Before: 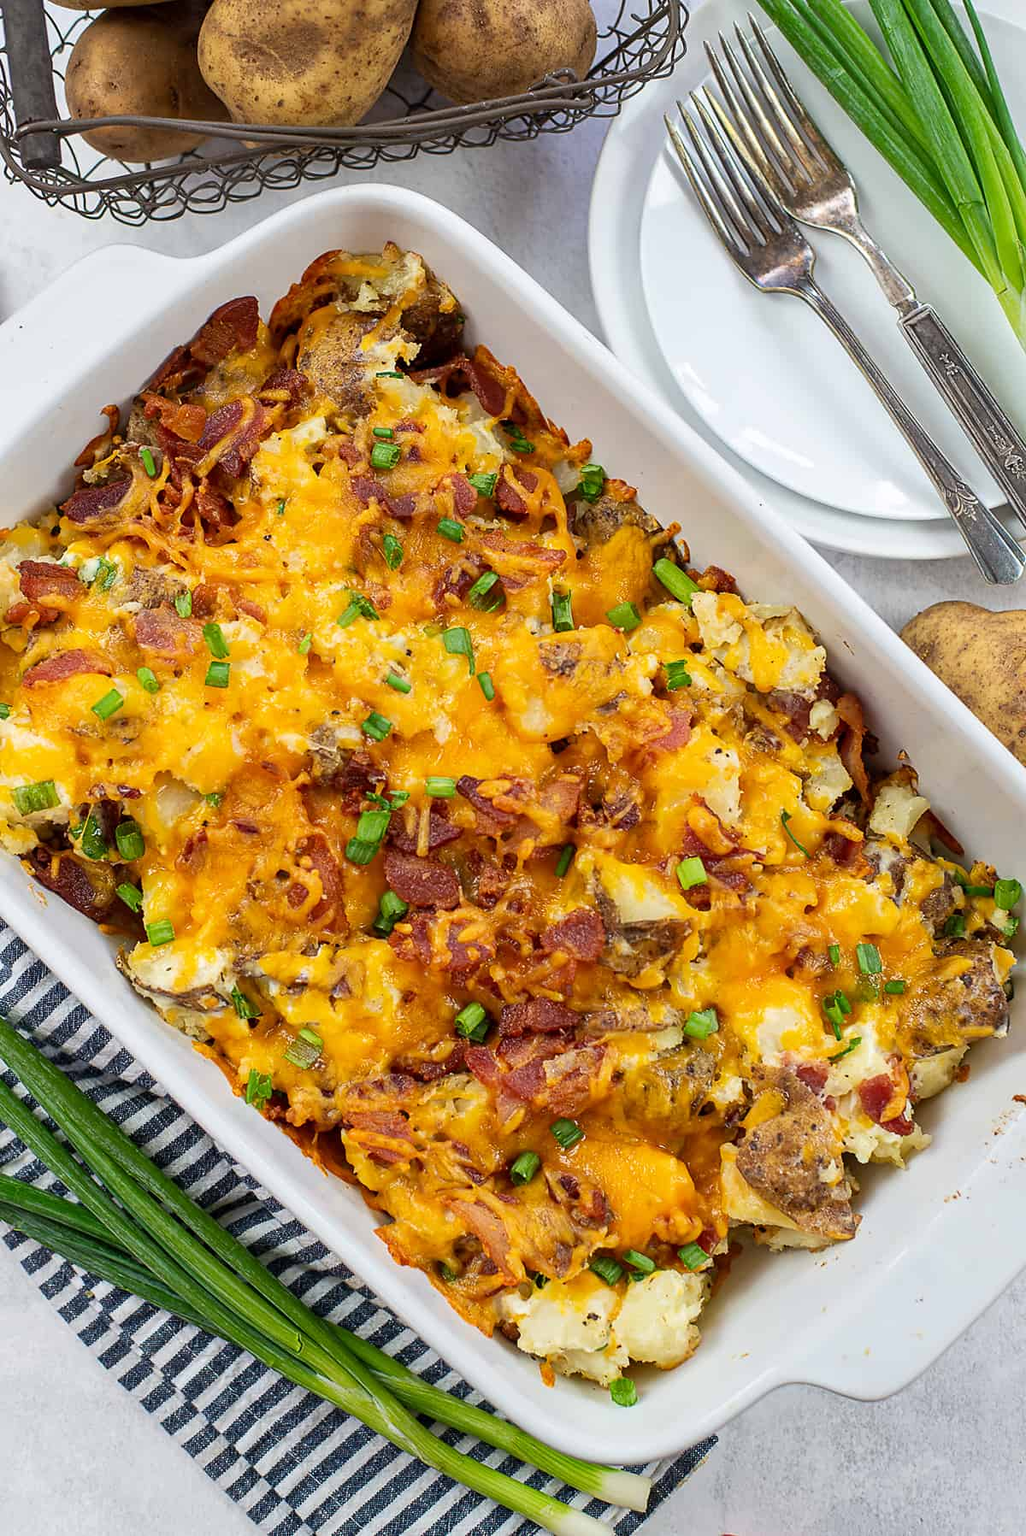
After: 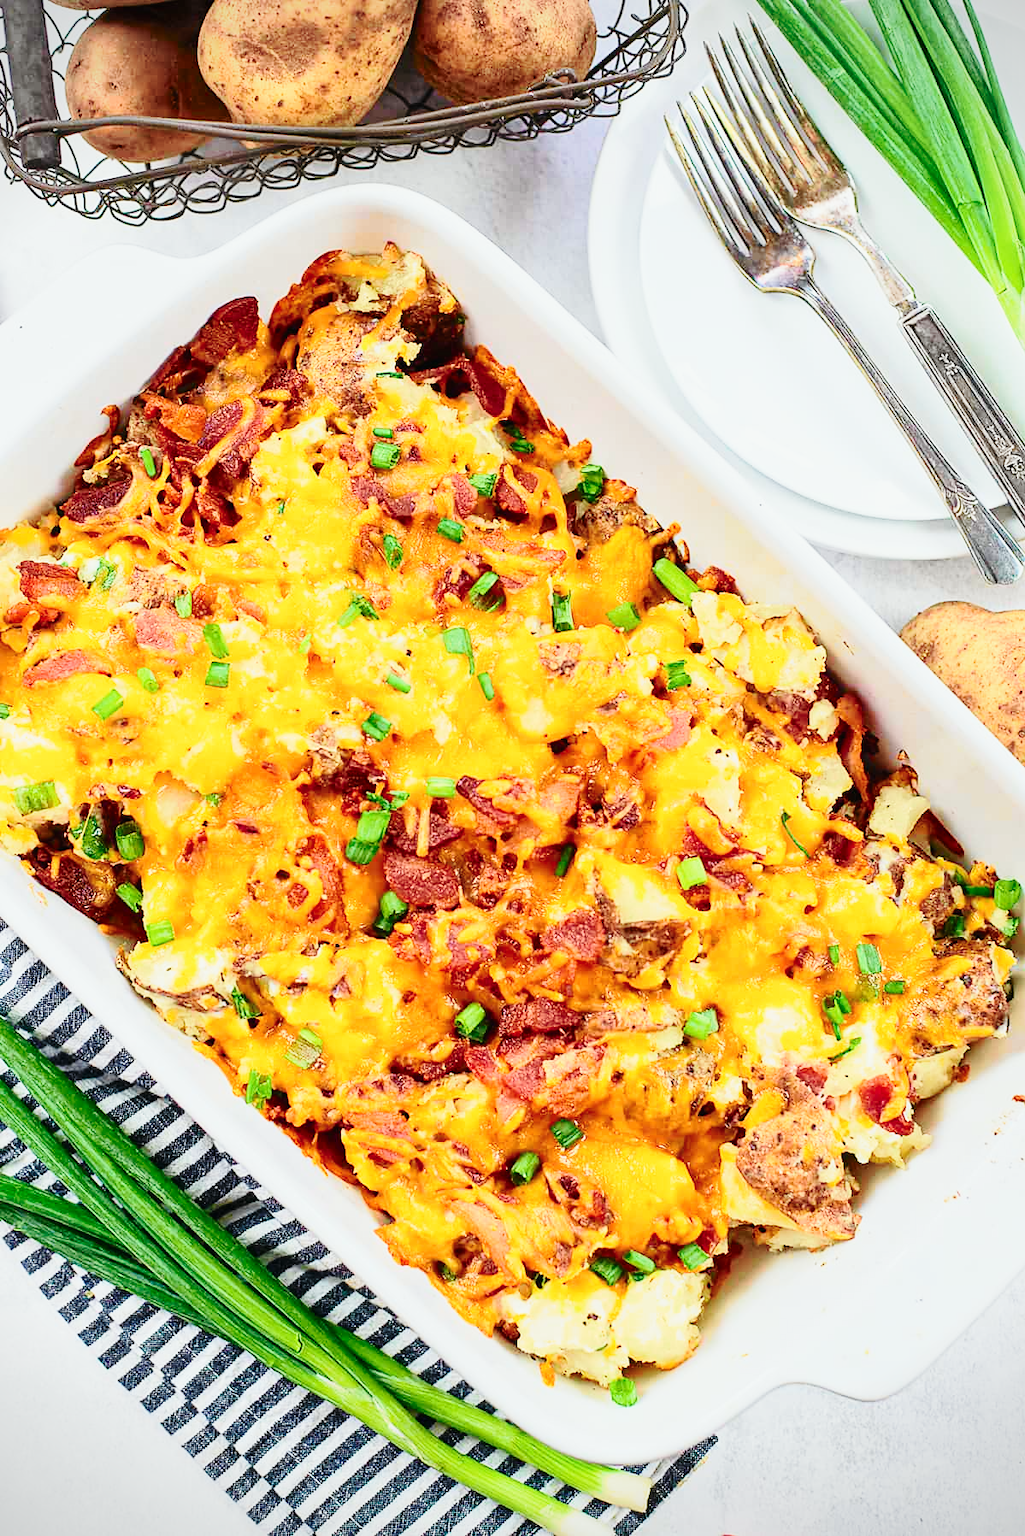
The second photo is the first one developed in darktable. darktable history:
tone curve: curves: ch0 [(0, 0.013) (0.104, 0.103) (0.258, 0.267) (0.448, 0.487) (0.709, 0.794) (0.895, 0.915) (0.994, 0.971)]; ch1 [(0, 0) (0.335, 0.298) (0.446, 0.413) (0.488, 0.484) (0.515, 0.508) (0.584, 0.623) (0.635, 0.661) (1, 1)]; ch2 [(0, 0) (0.314, 0.306) (0.436, 0.447) (0.502, 0.503) (0.538, 0.541) (0.568, 0.603) (0.641, 0.635) (0.717, 0.701) (1, 1)], color space Lab, independent channels, preserve colors none
base curve: curves: ch0 [(0, 0) (0.028, 0.03) (0.121, 0.232) (0.46, 0.748) (0.859, 0.968) (1, 1)], preserve colors none
vignetting: fall-off start 92.6%, brightness -0.52, saturation -0.51, center (-0.012, 0)
